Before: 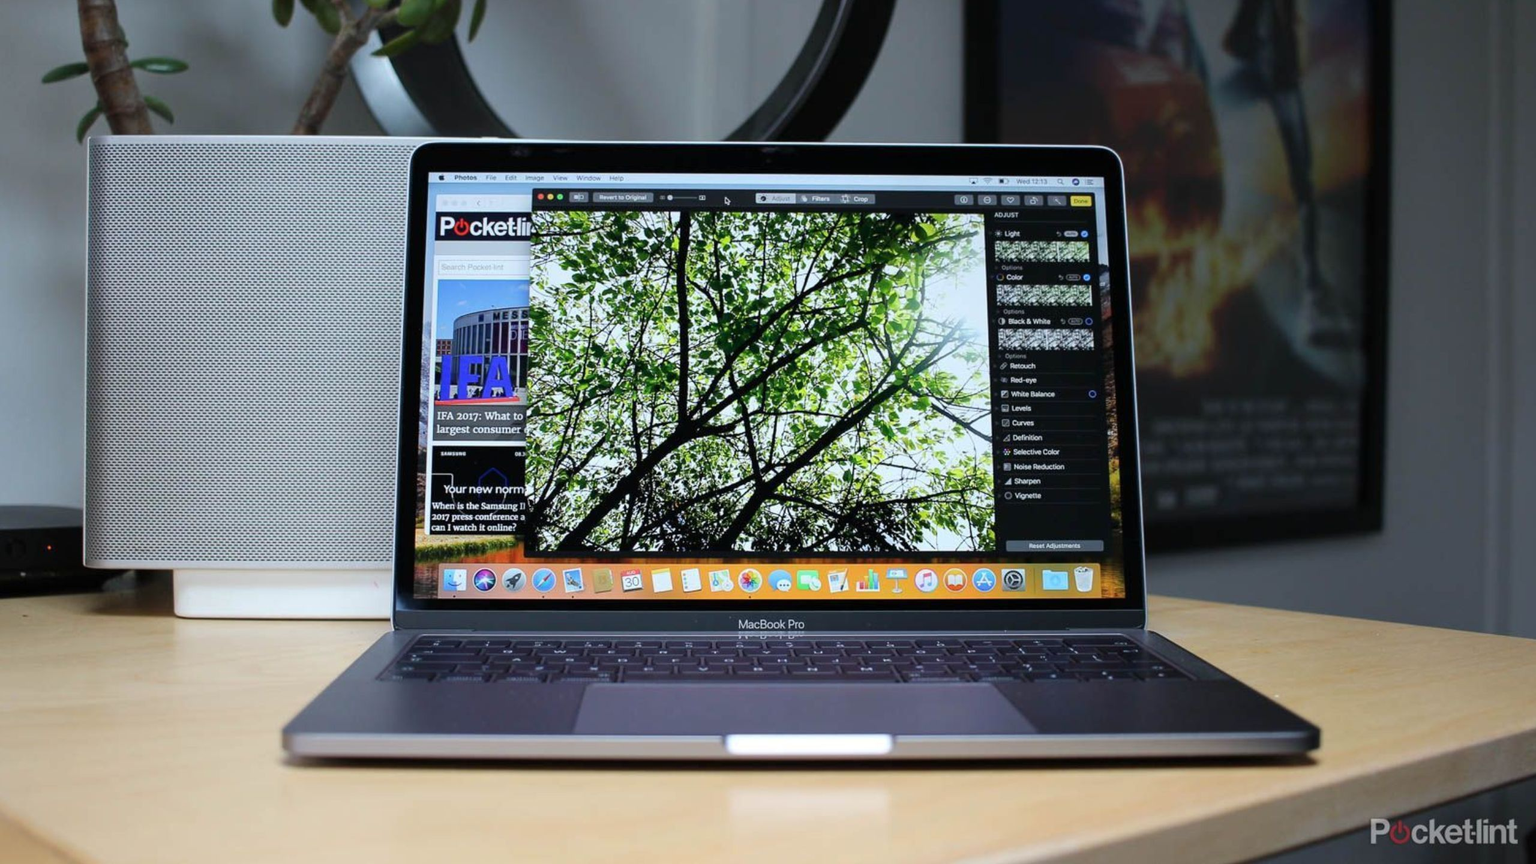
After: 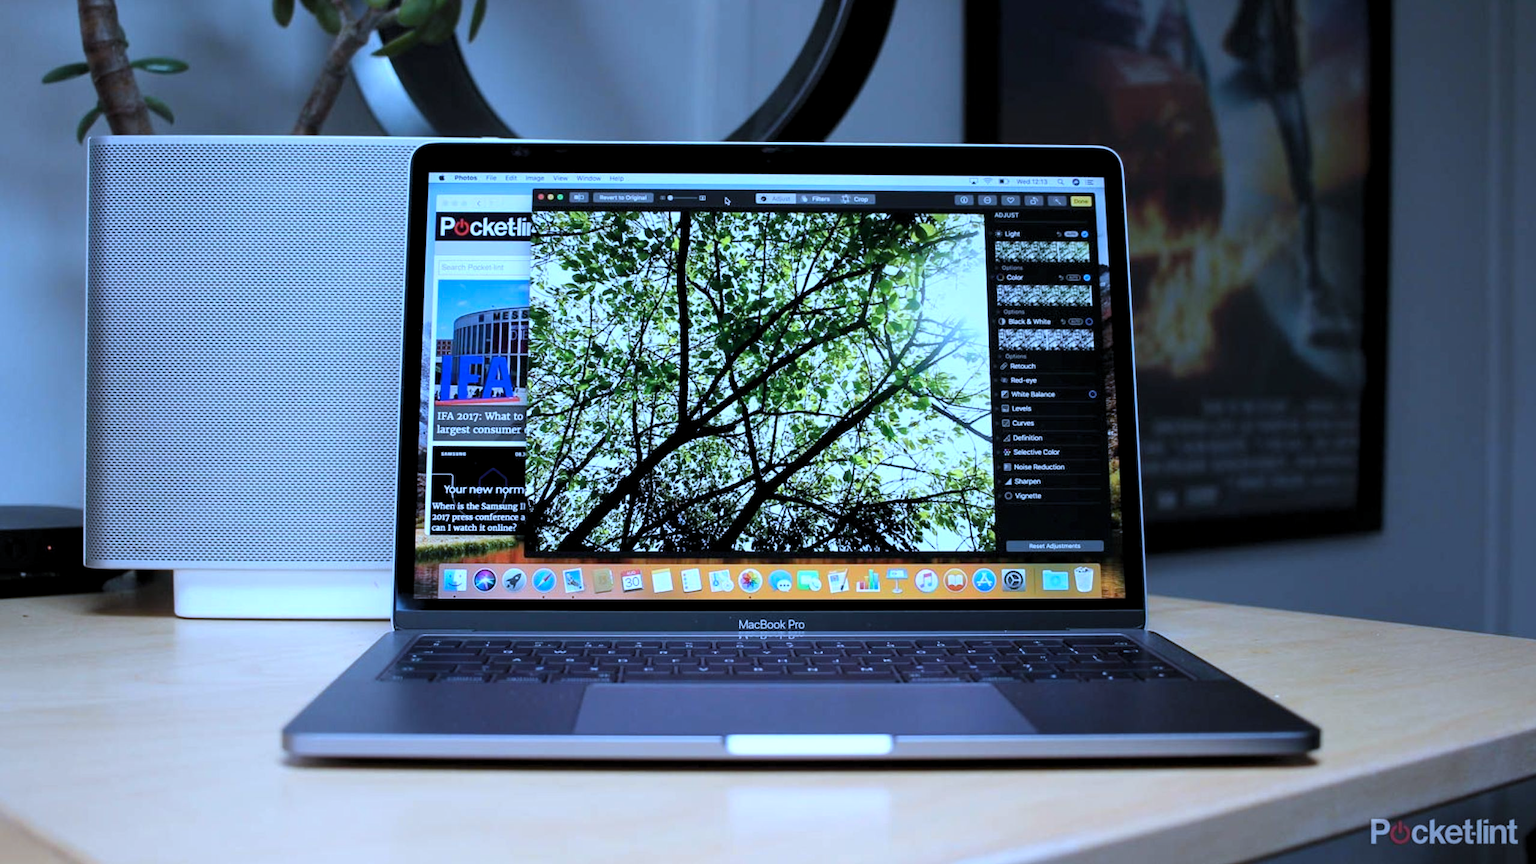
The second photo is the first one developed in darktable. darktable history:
color correction: highlights a* -2.24, highlights b* -18.1
white balance: red 0.948, green 1.02, blue 1.176
levels: levels [0.031, 0.5, 0.969]
